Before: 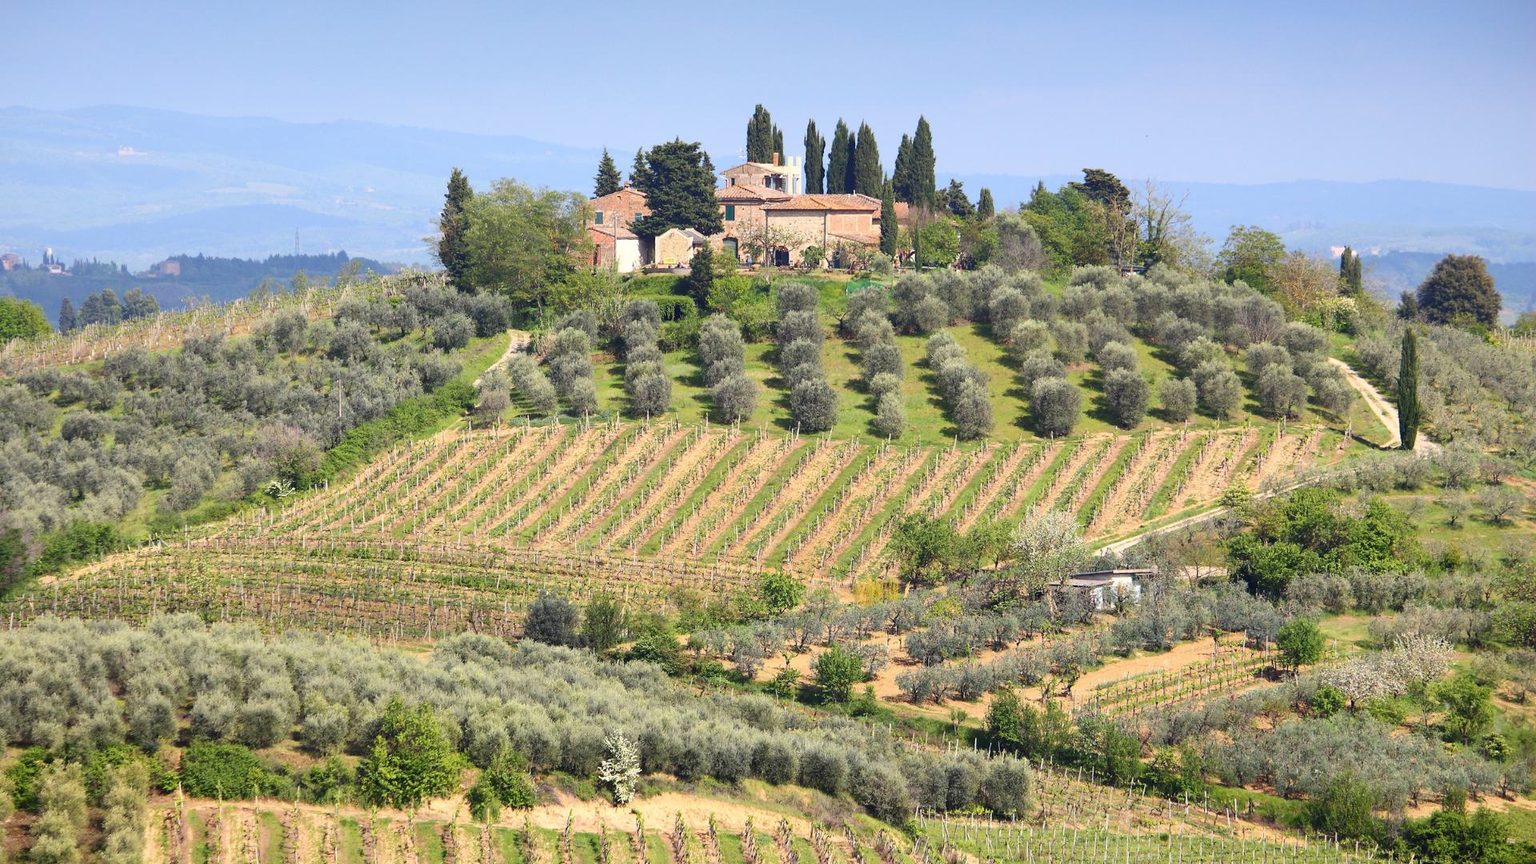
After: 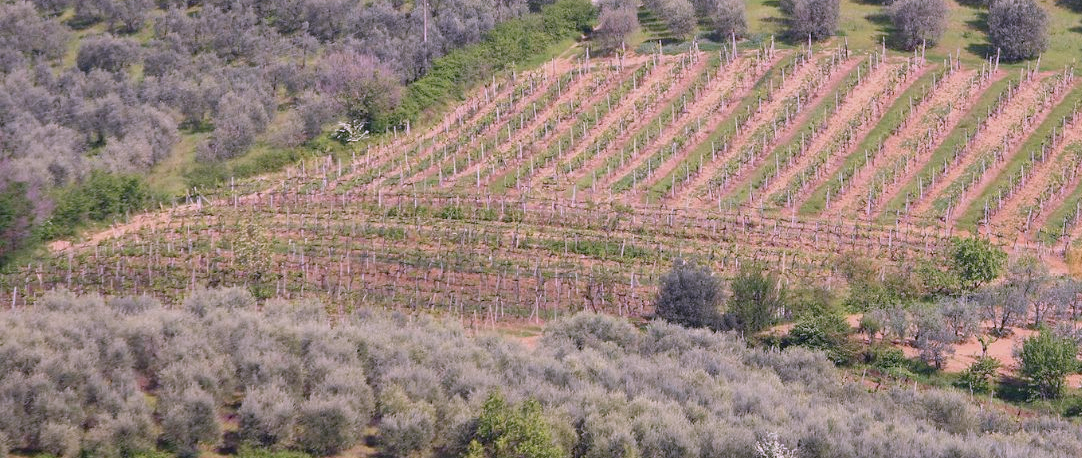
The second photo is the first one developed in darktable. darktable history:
color correction: highlights a* 15.11, highlights b* -25.28
tone equalizer: -8 EV 0.256 EV, -7 EV 0.413 EV, -6 EV 0.393 EV, -5 EV 0.229 EV, -3 EV -0.265 EV, -2 EV -0.421 EV, -1 EV -0.416 EV, +0 EV -0.239 EV, edges refinement/feathering 500, mask exposure compensation -1.57 EV, preserve details no
exposure: exposure 0.014 EV, compensate highlight preservation false
crop: top 44.436%, right 43.611%, bottom 13.091%
